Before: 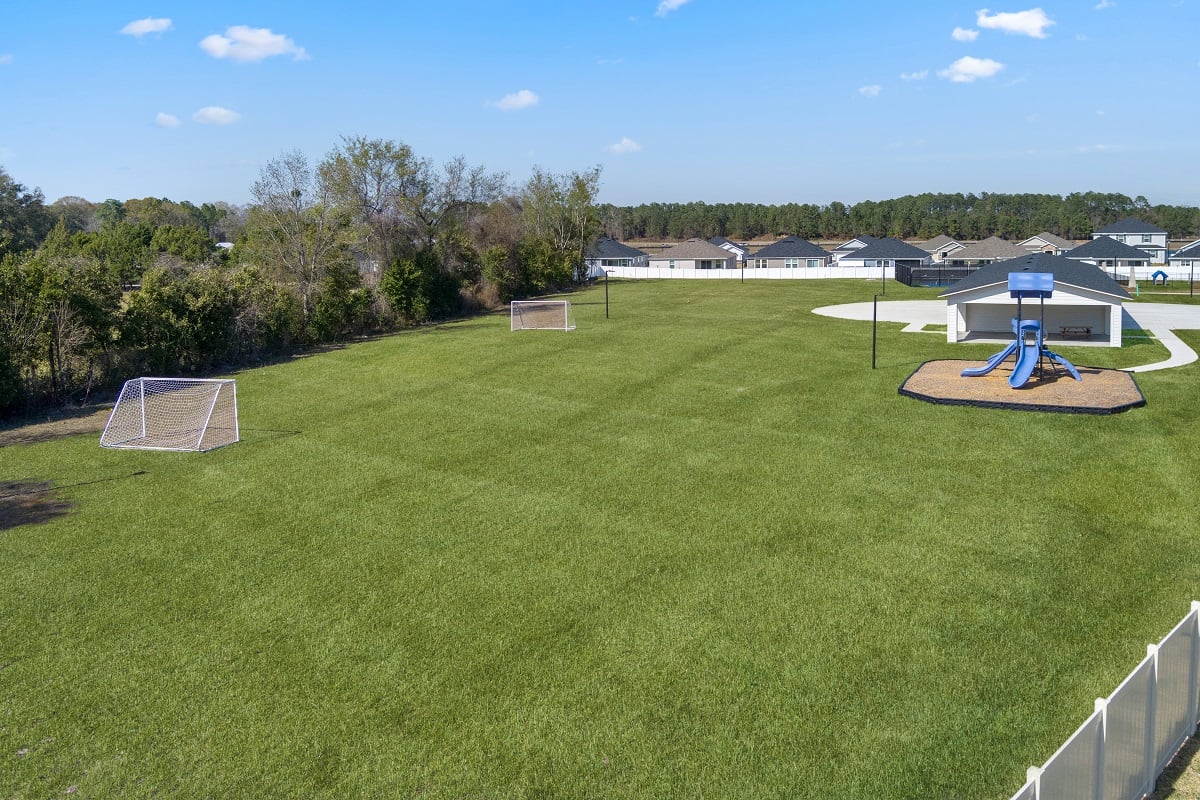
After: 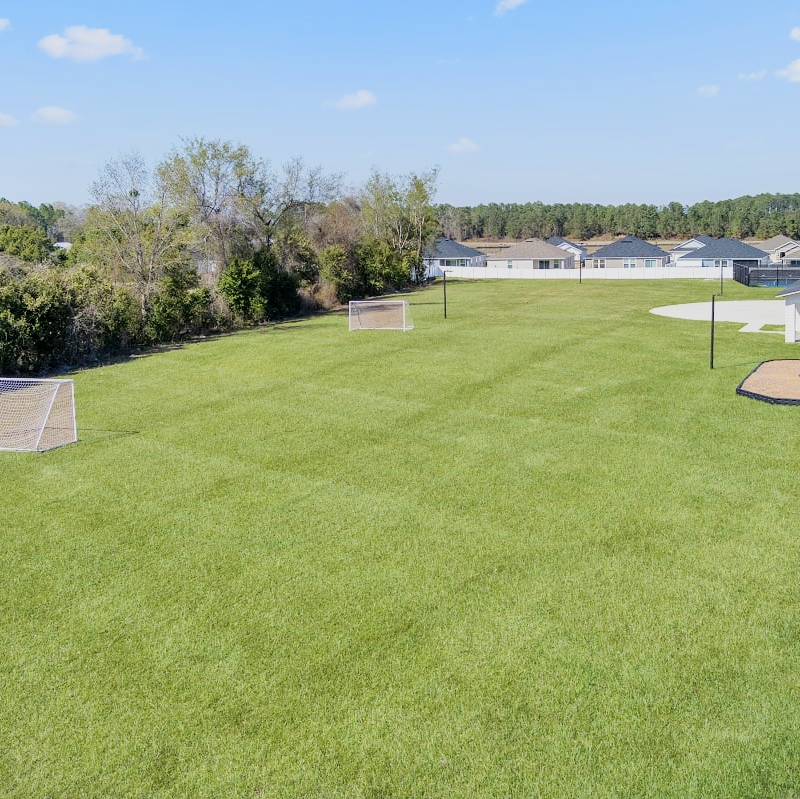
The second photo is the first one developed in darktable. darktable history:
crop and rotate: left 13.537%, right 19.796%
exposure: black level correction 0, exposure 1 EV, compensate exposure bias true, compensate highlight preservation false
color zones: curves: ch0 [(0.068, 0.464) (0.25, 0.5) (0.48, 0.508) (0.75, 0.536) (0.886, 0.476) (0.967, 0.456)]; ch1 [(0.066, 0.456) (0.25, 0.5) (0.616, 0.508) (0.746, 0.56) (0.934, 0.444)]
filmic rgb: black relative exposure -6.98 EV, white relative exposure 5.63 EV, hardness 2.86
